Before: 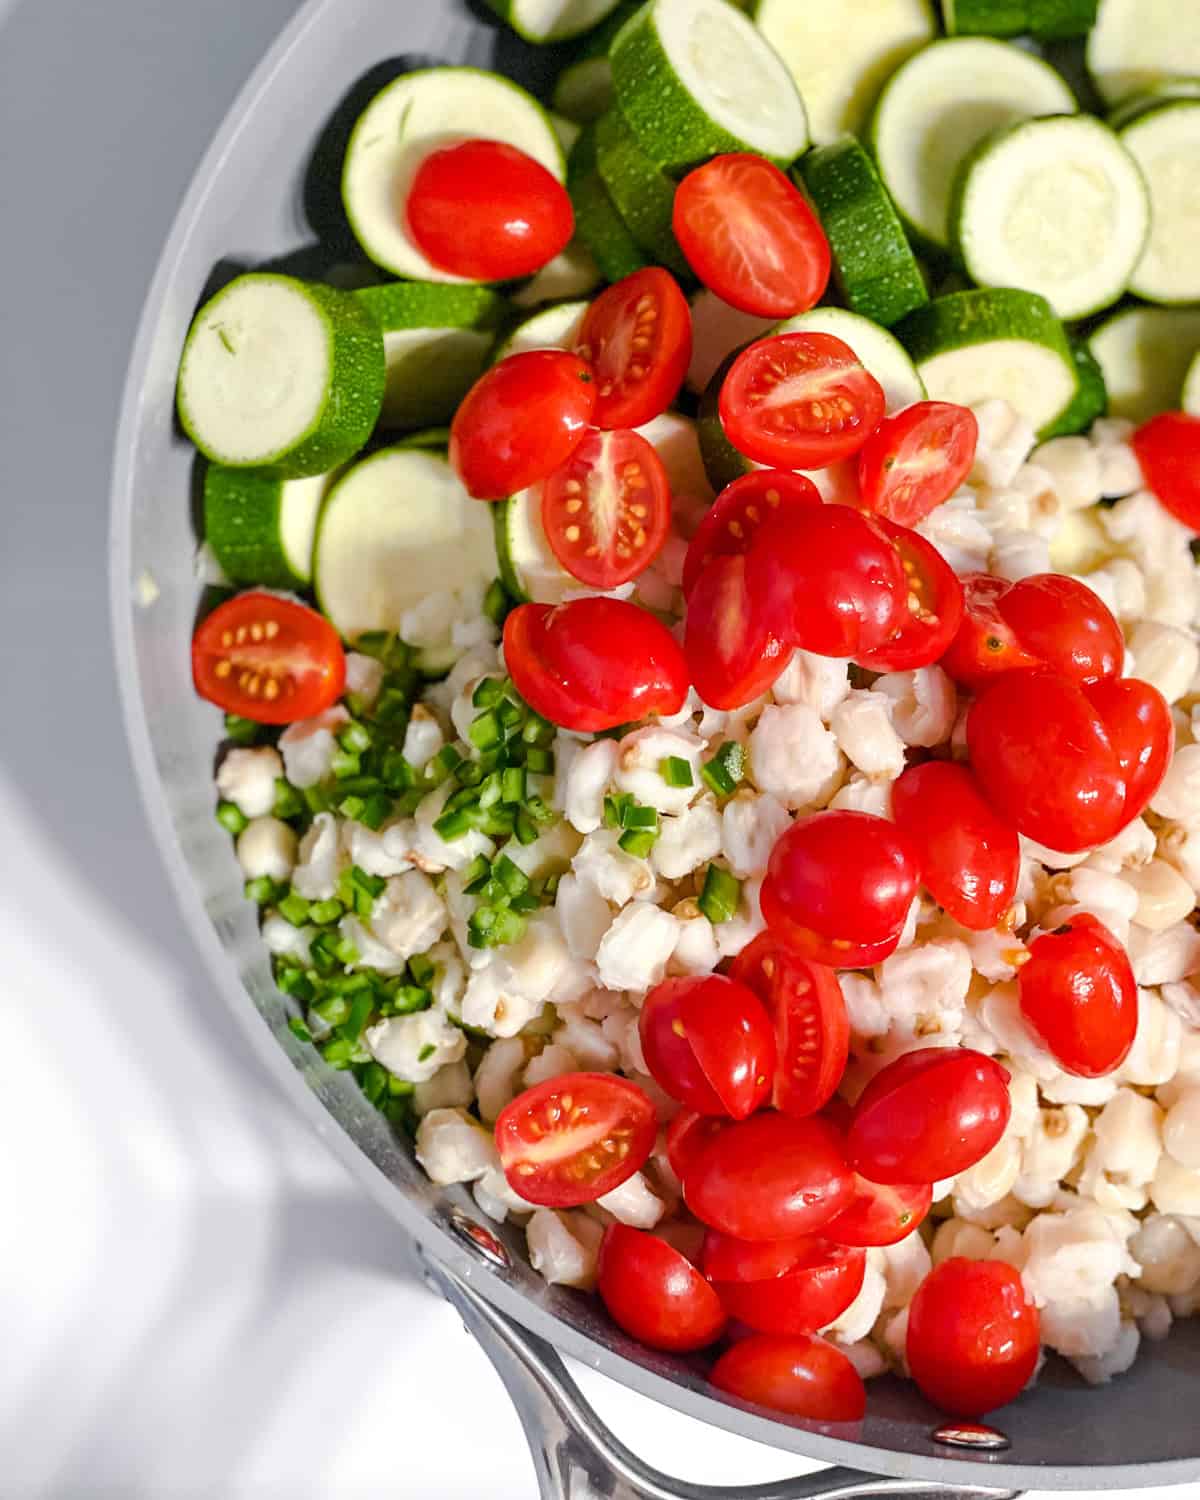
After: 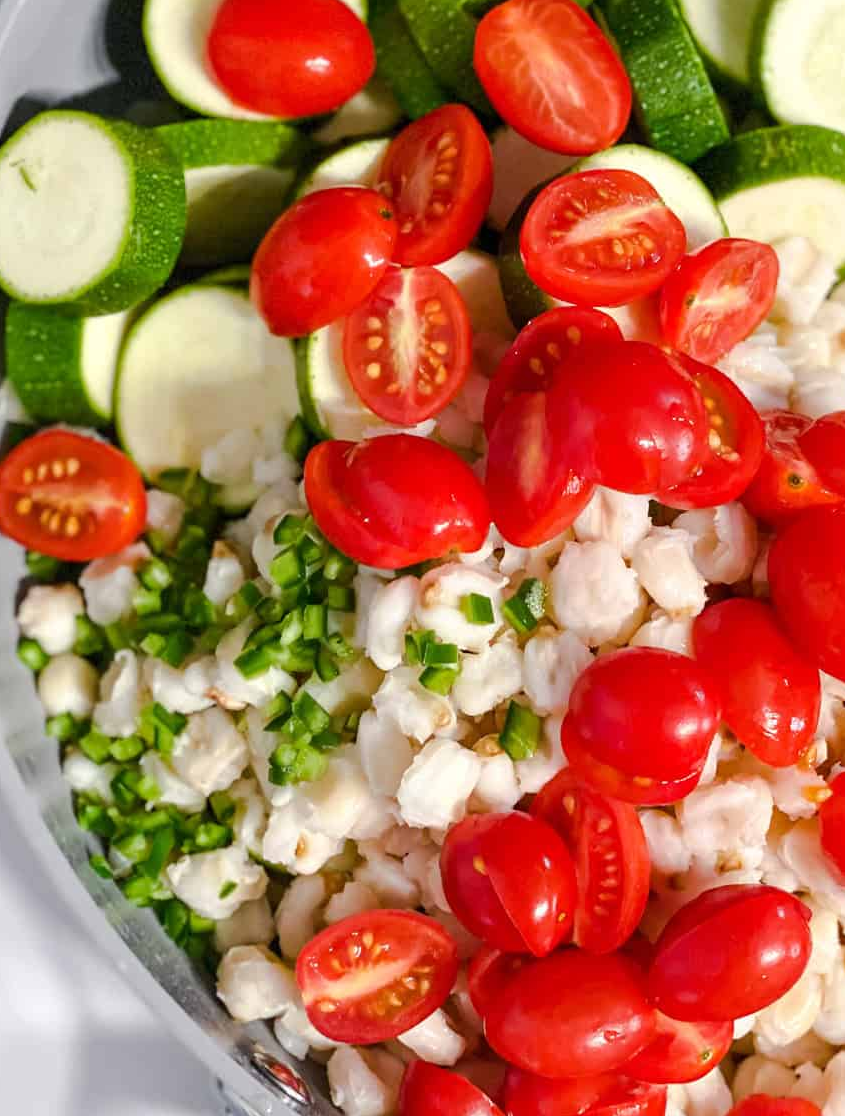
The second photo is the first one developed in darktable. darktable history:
crop and rotate: left 16.644%, top 10.906%, right 12.939%, bottom 14.67%
